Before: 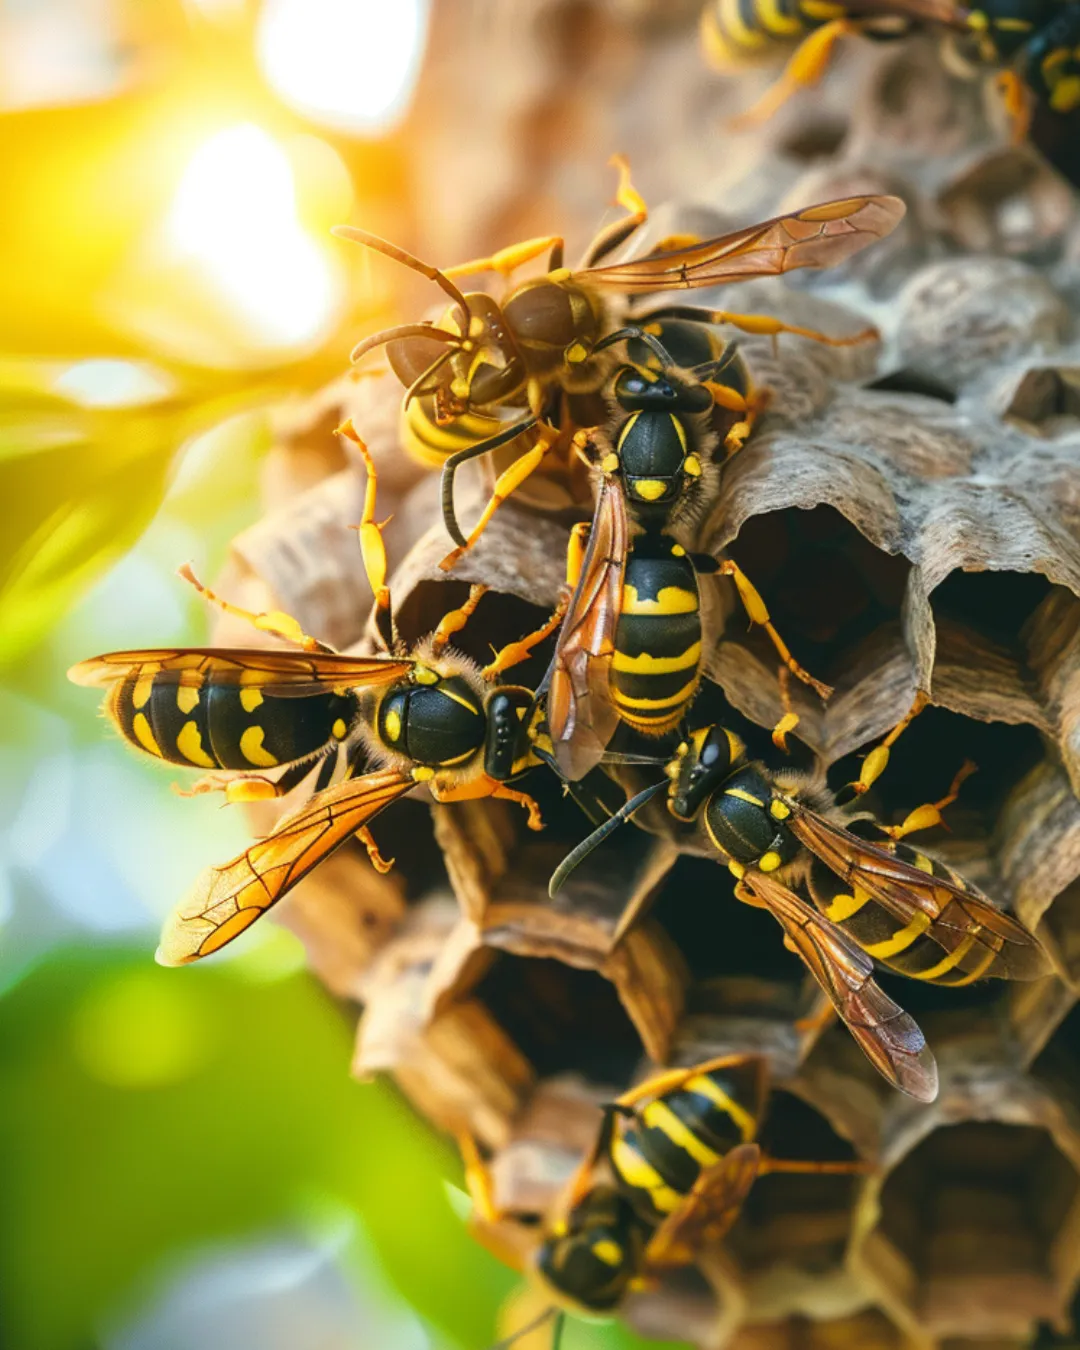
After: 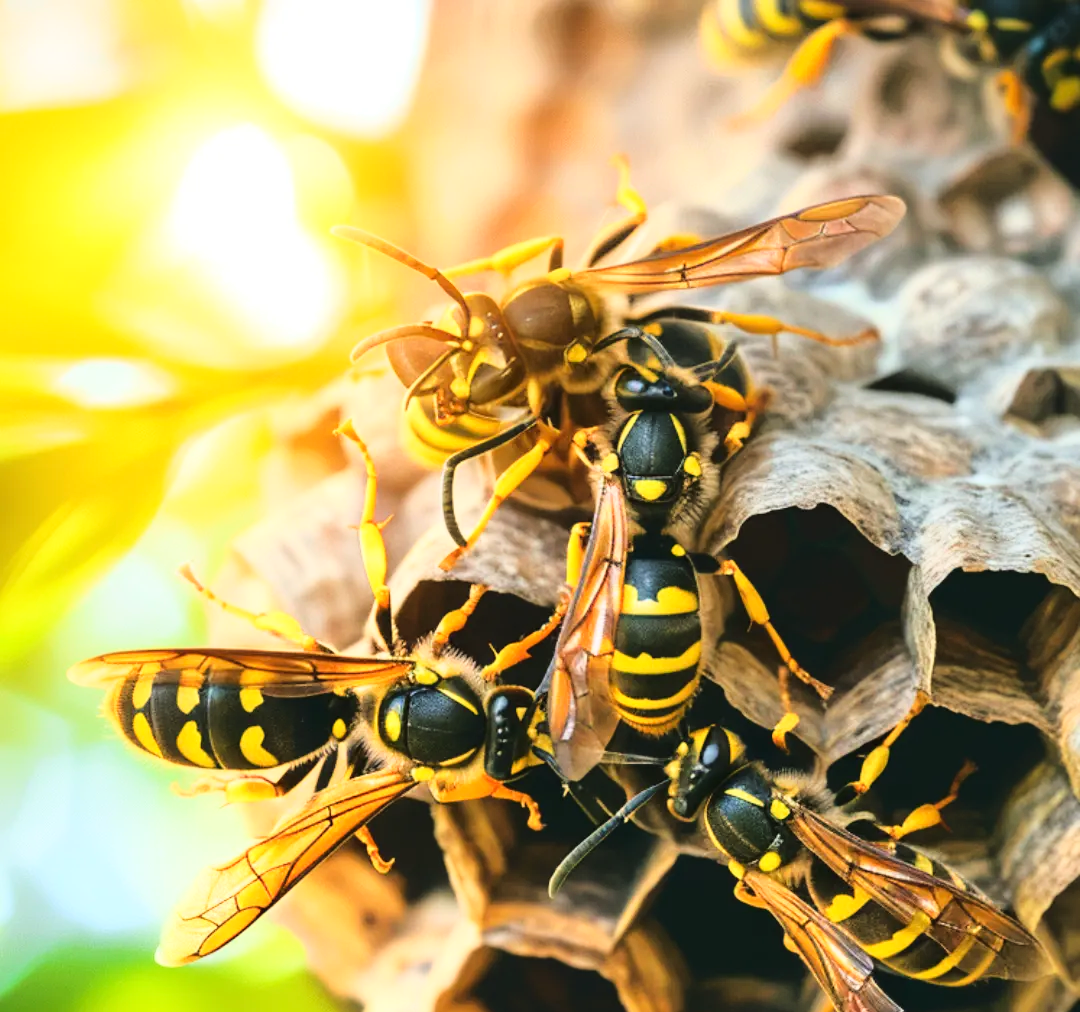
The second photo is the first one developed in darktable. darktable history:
base curve: curves: ch0 [(0, 0) (0.028, 0.03) (0.121, 0.232) (0.46, 0.748) (0.859, 0.968) (1, 1)]
crop: bottom 24.992%
